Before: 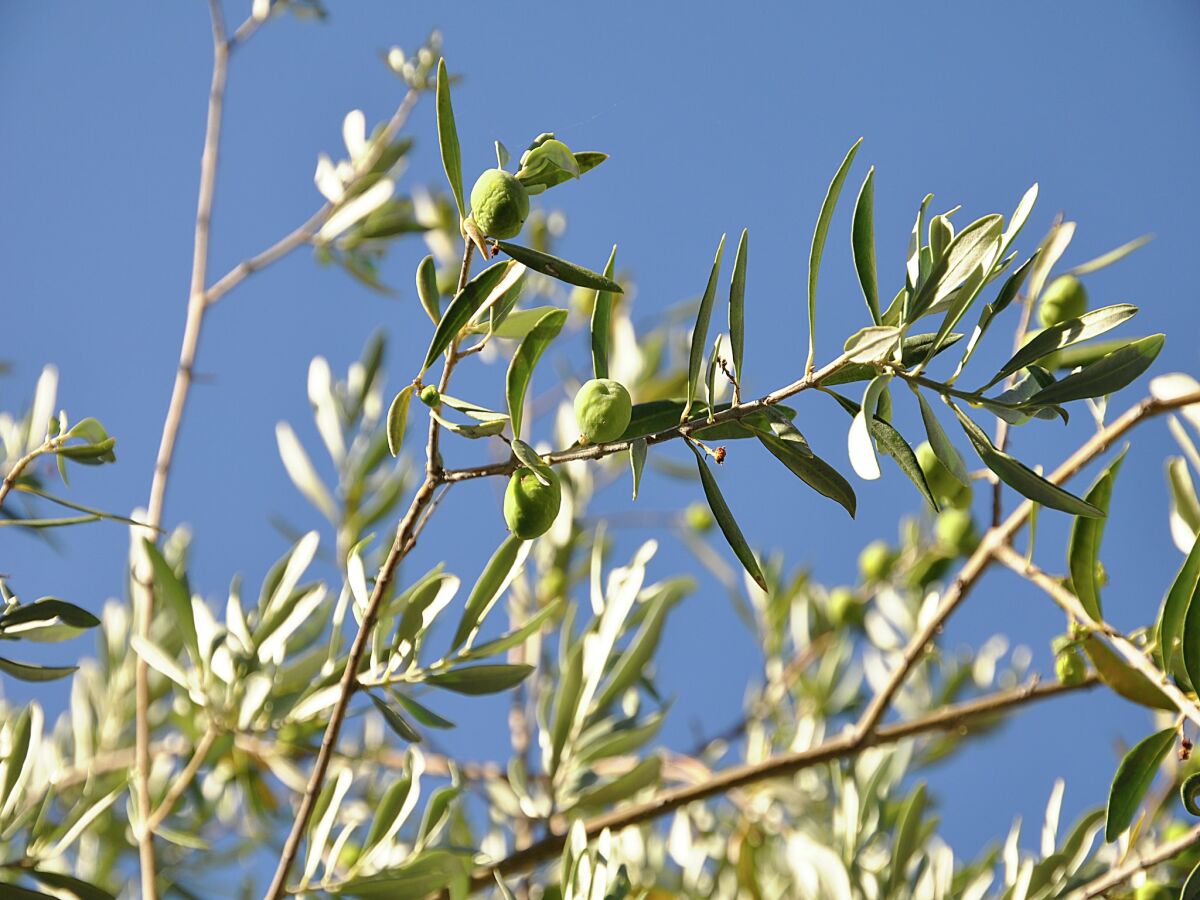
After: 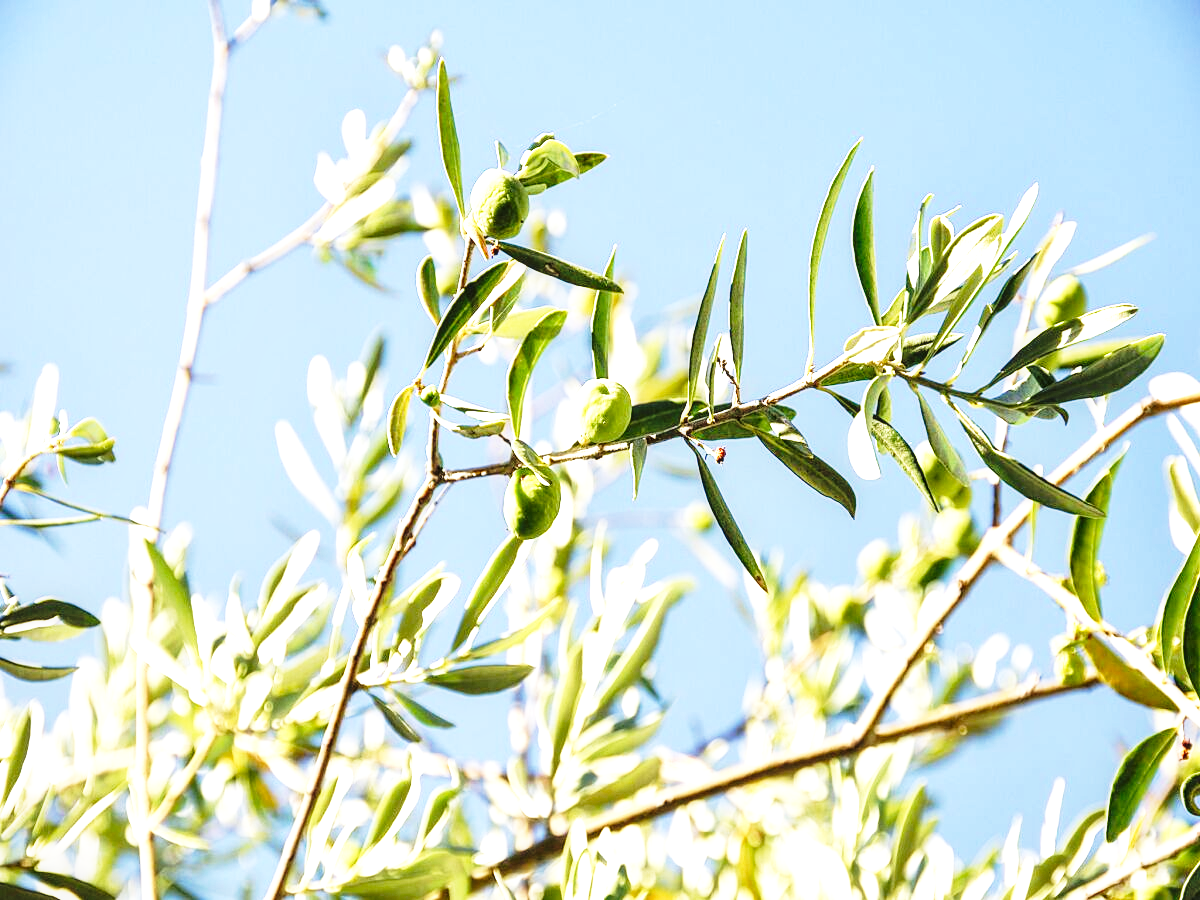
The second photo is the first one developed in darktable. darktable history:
tone equalizer: -8 EV -0.761 EV, -7 EV -0.68 EV, -6 EV -0.626 EV, -5 EV -0.377 EV, -3 EV 0.392 EV, -2 EV 0.6 EV, -1 EV 0.687 EV, +0 EV 0.749 EV
local contrast: detail 130%
base curve: curves: ch0 [(0, 0) (0.026, 0.03) (0.109, 0.232) (0.351, 0.748) (0.669, 0.968) (1, 1)], preserve colors none
velvia: on, module defaults
